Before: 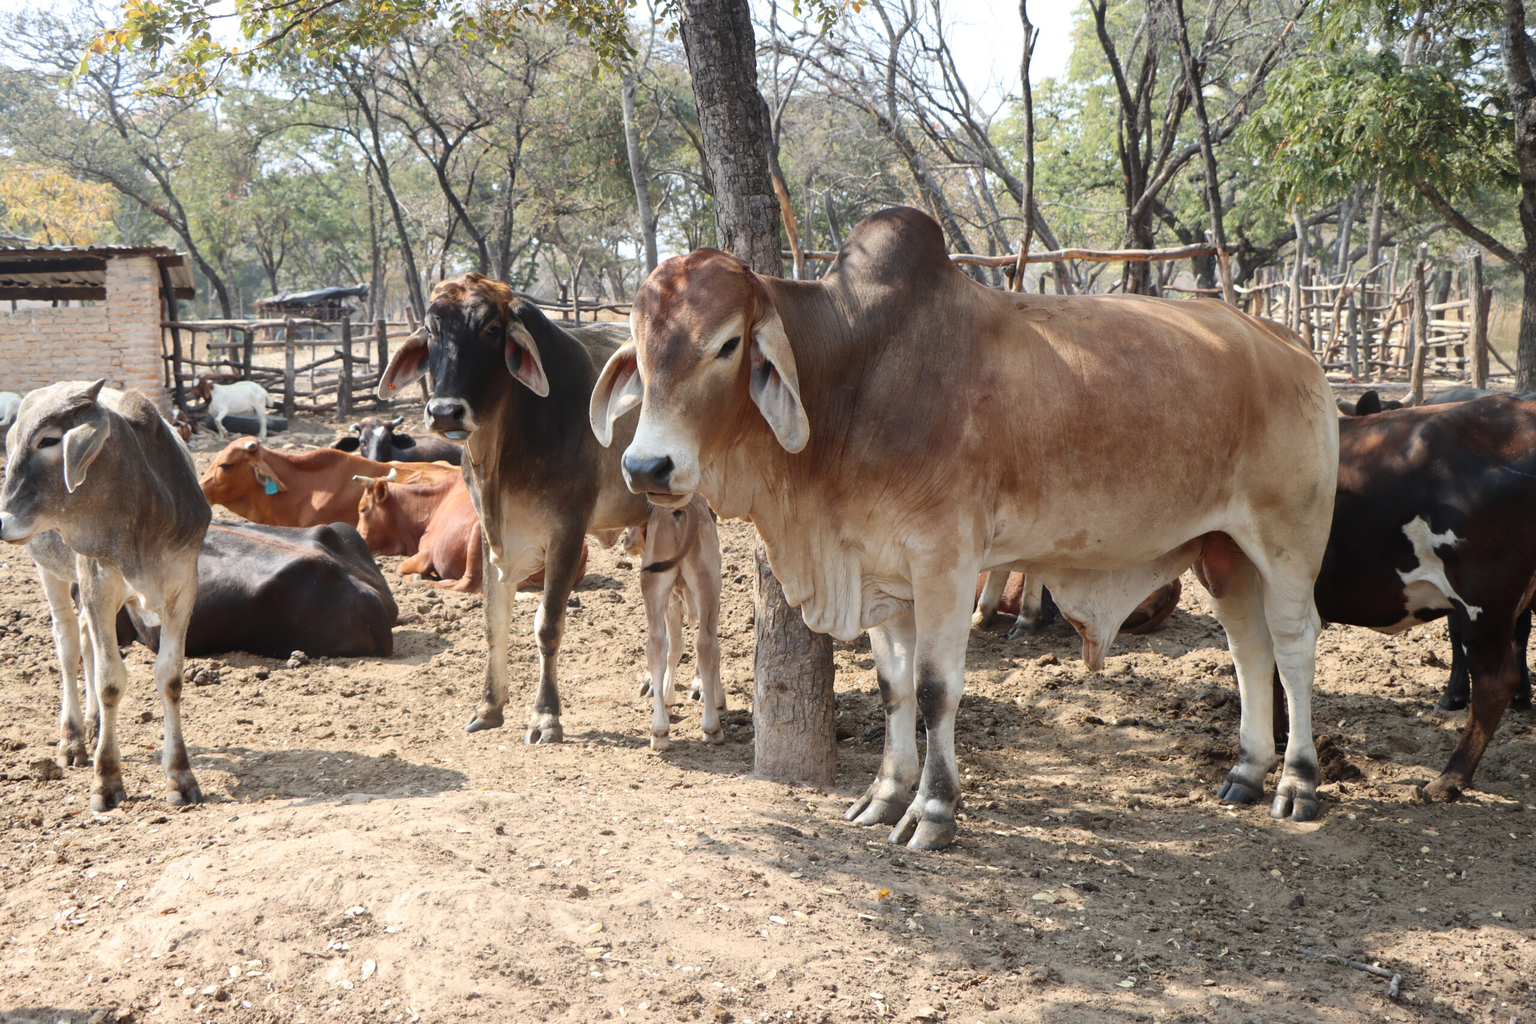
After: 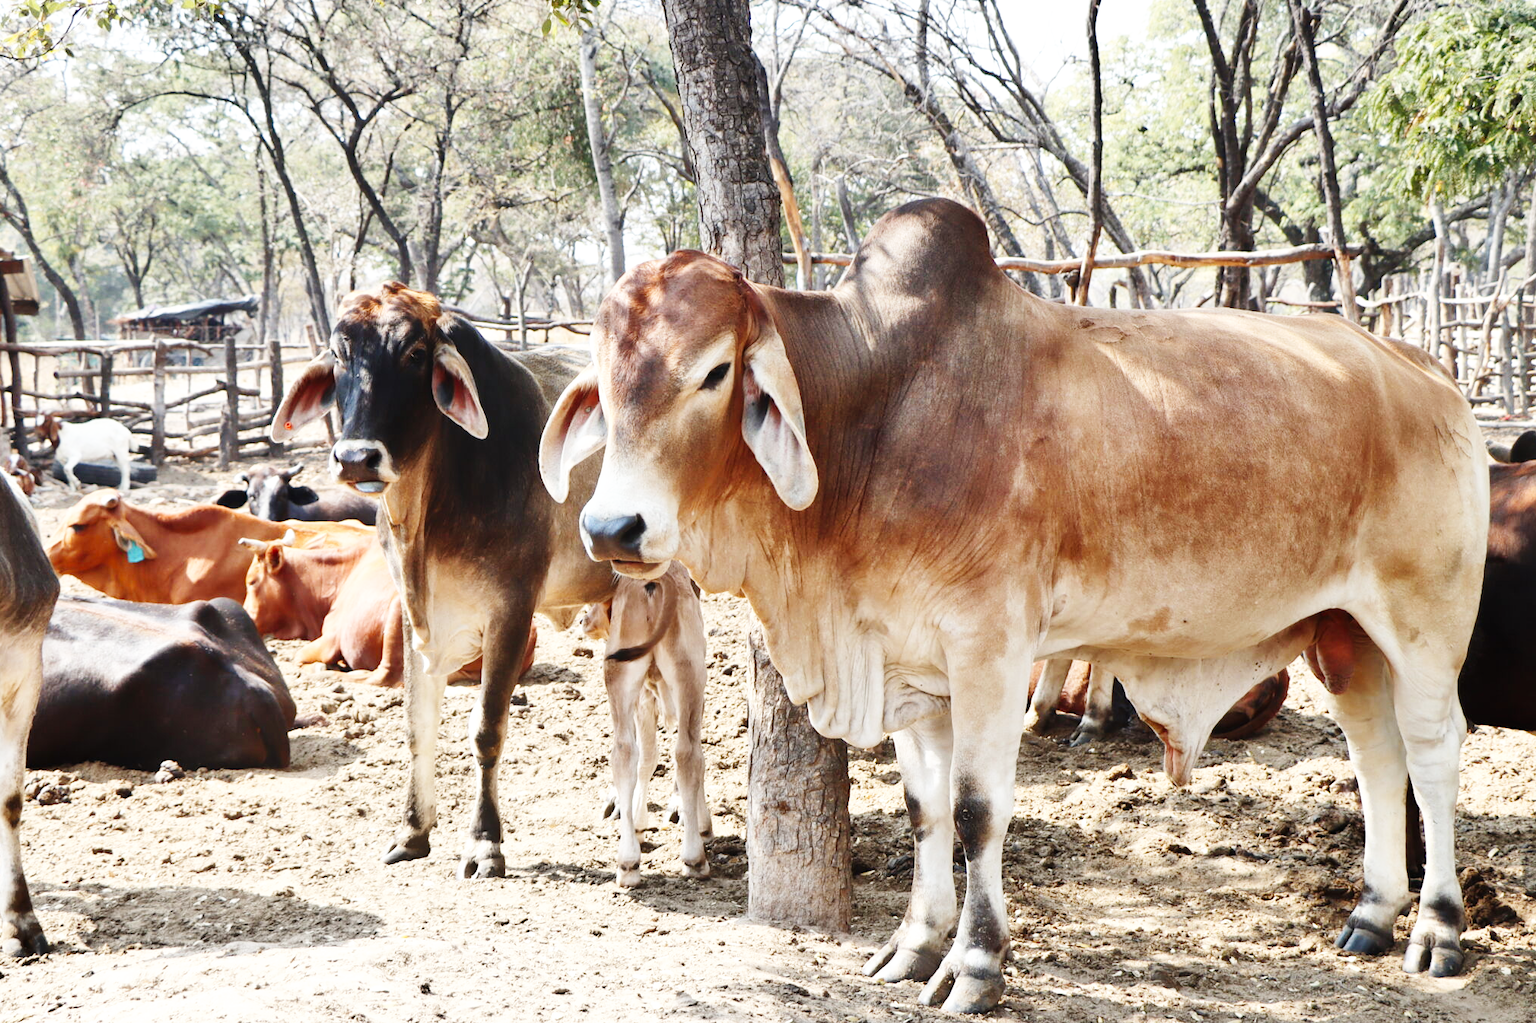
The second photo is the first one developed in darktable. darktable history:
crop and rotate: left 10.722%, top 5.023%, right 10.405%, bottom 16.164%
base curve: curves: ch0 [(0, 0.003) (0.001, 0.002) (0.006, 0.004) (0.02, 0.022) (0.048, 0.086) (0.094, 0.234) (0.162, 0.431) (0.258, 0.629) (0.385, 0.8) (0.548, 0.918) (0.751, 0.988) (1, 1)], preserve colors none
shadows and highlights: highlights color adjustment 0.535%, soften with gaussian
